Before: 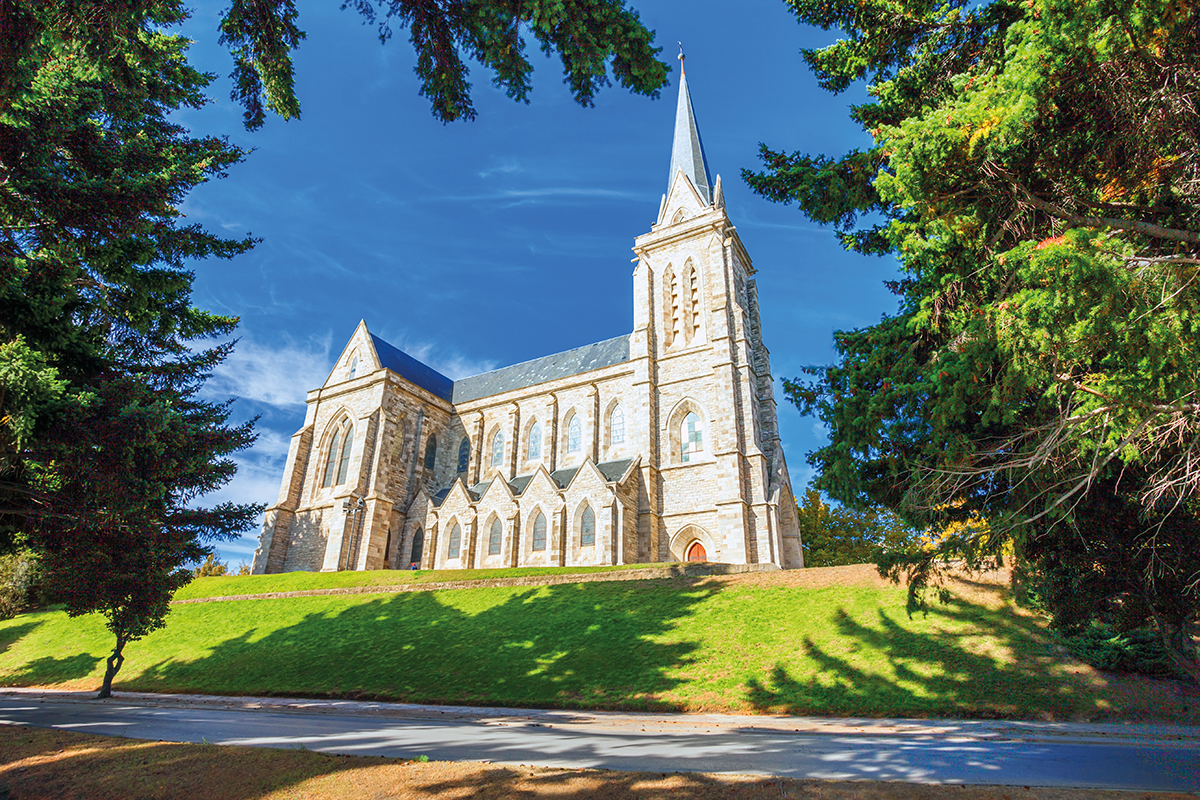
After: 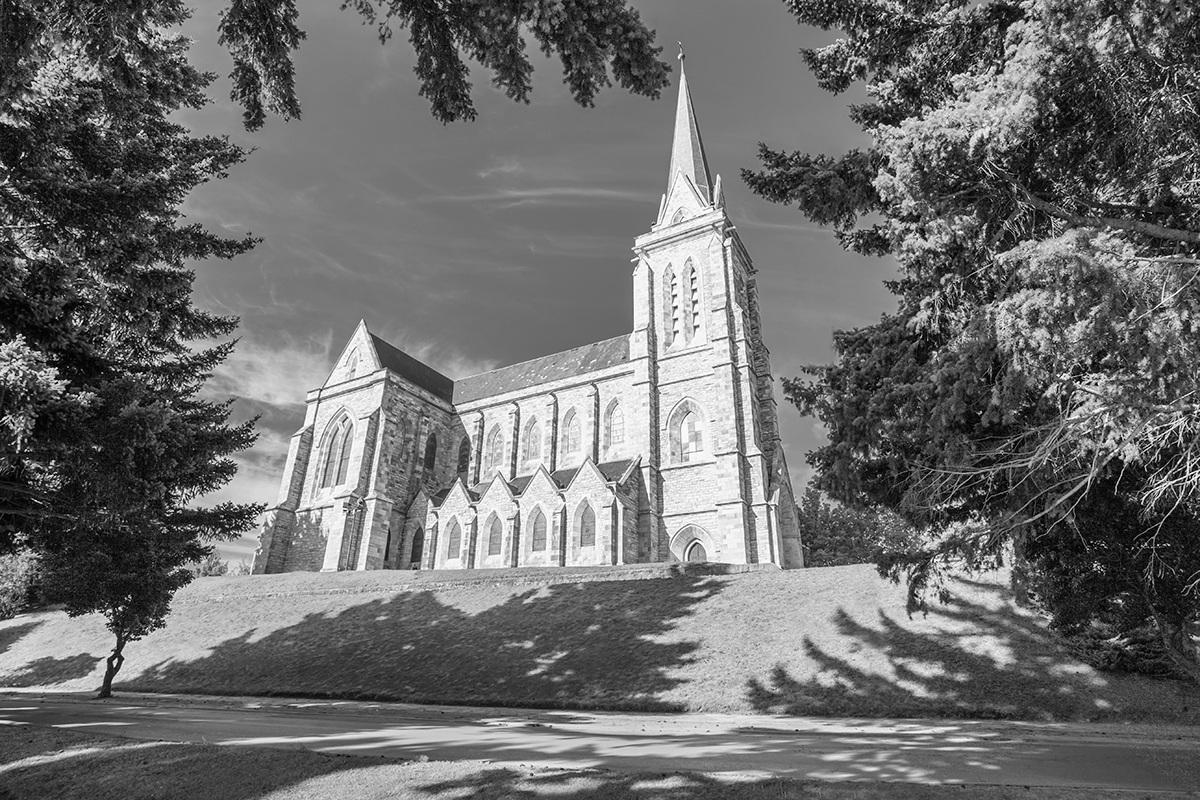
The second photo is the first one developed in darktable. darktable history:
monochrome: on, module defaults
shadows and highlights: soften with gaussian
